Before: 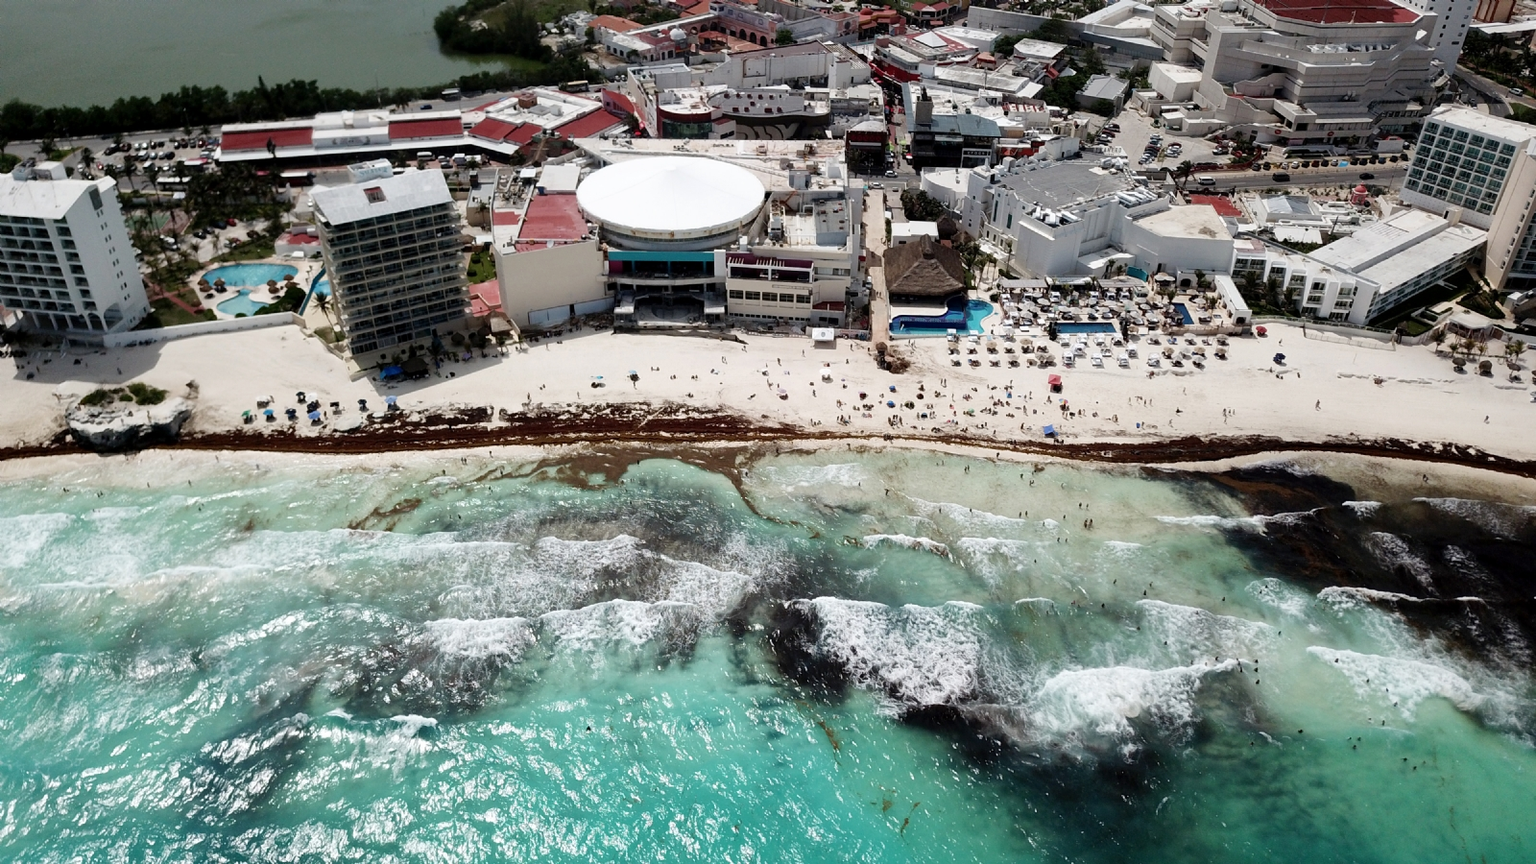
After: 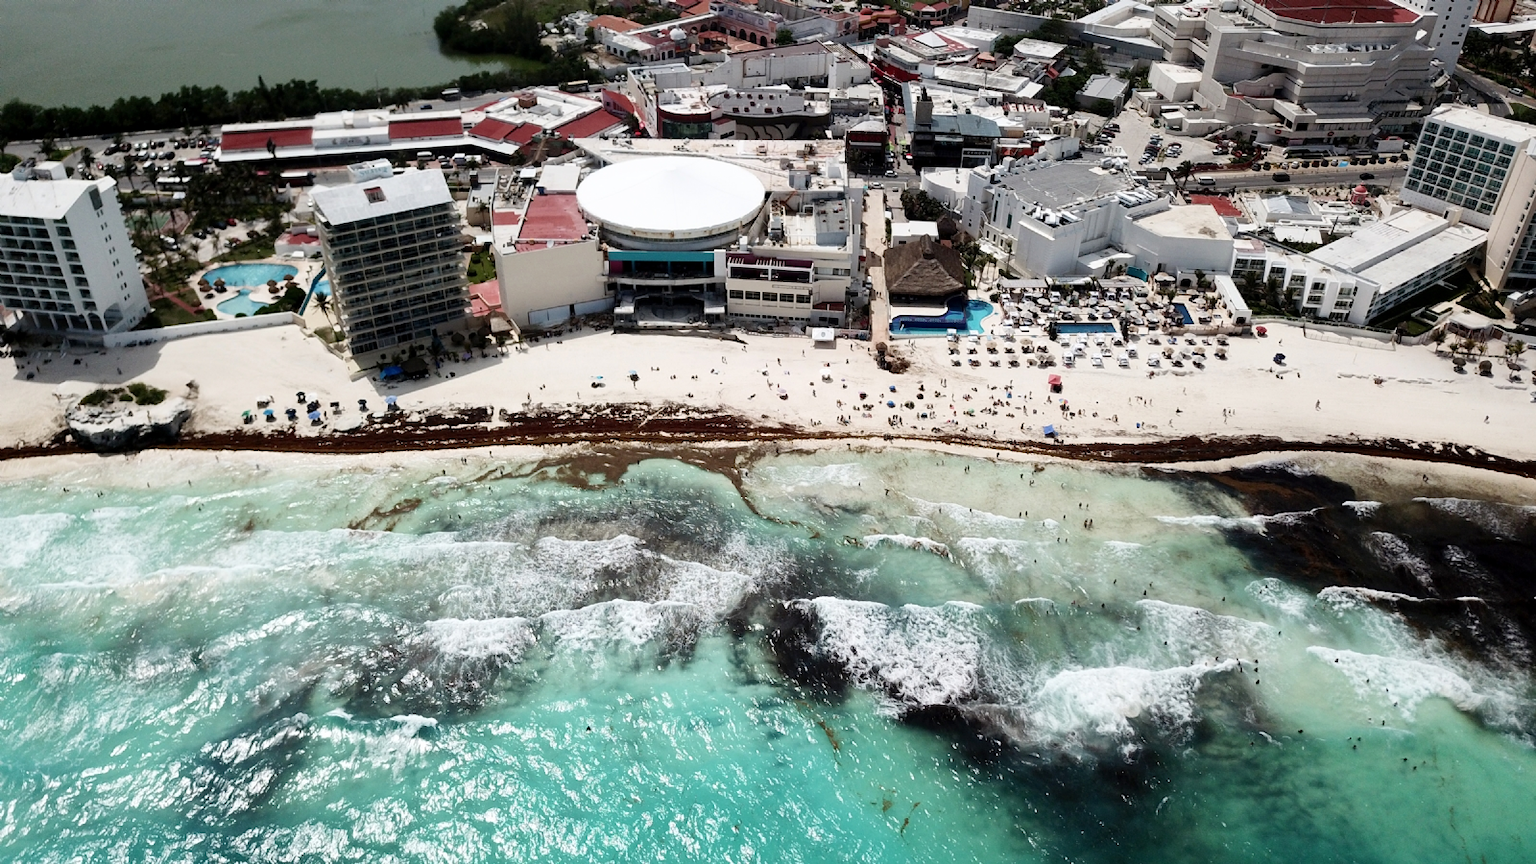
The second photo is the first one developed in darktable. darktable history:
contrast brightness saturation: contrast 0.147, brightness 0.052
